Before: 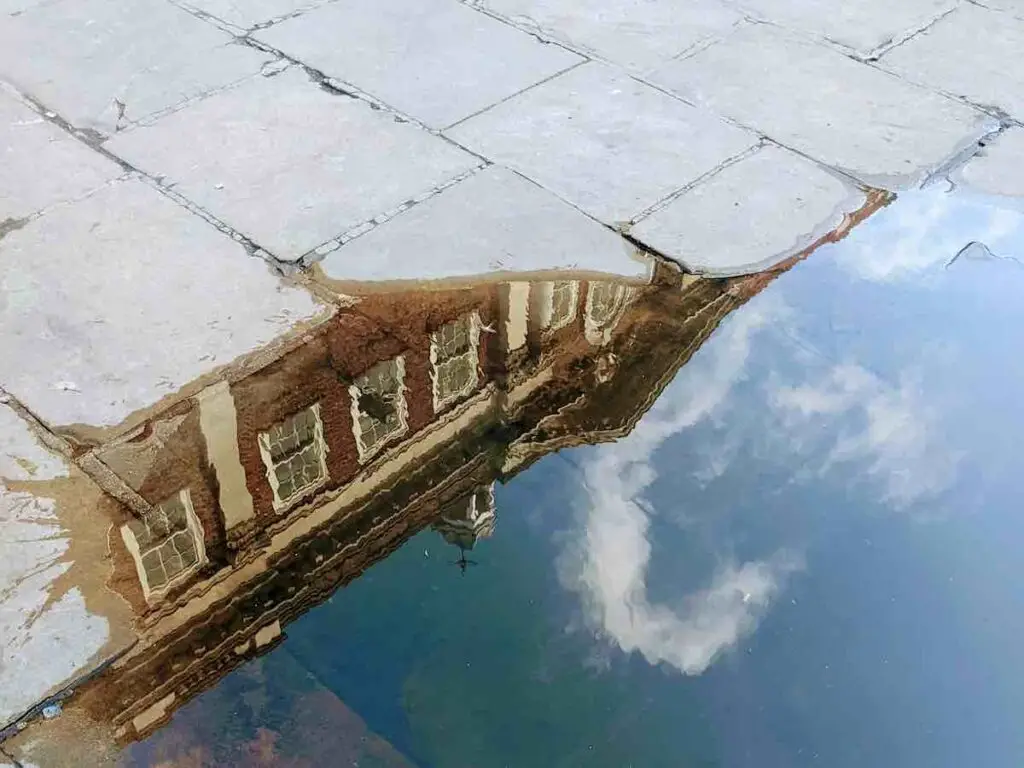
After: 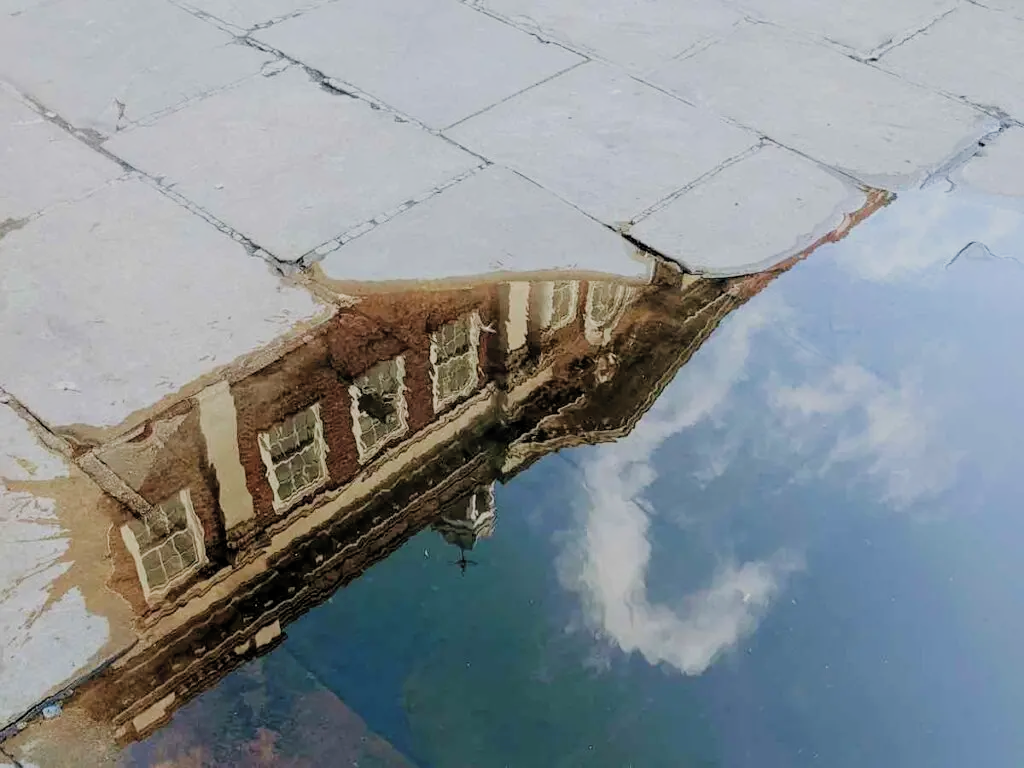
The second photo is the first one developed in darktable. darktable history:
filmic rgb: black relative exposure -7.65 EV, white relative exposure 4.56 EV, hardness 3.61, color science v4 (2020), contrast in shadows soft, contrast in highlights soft
